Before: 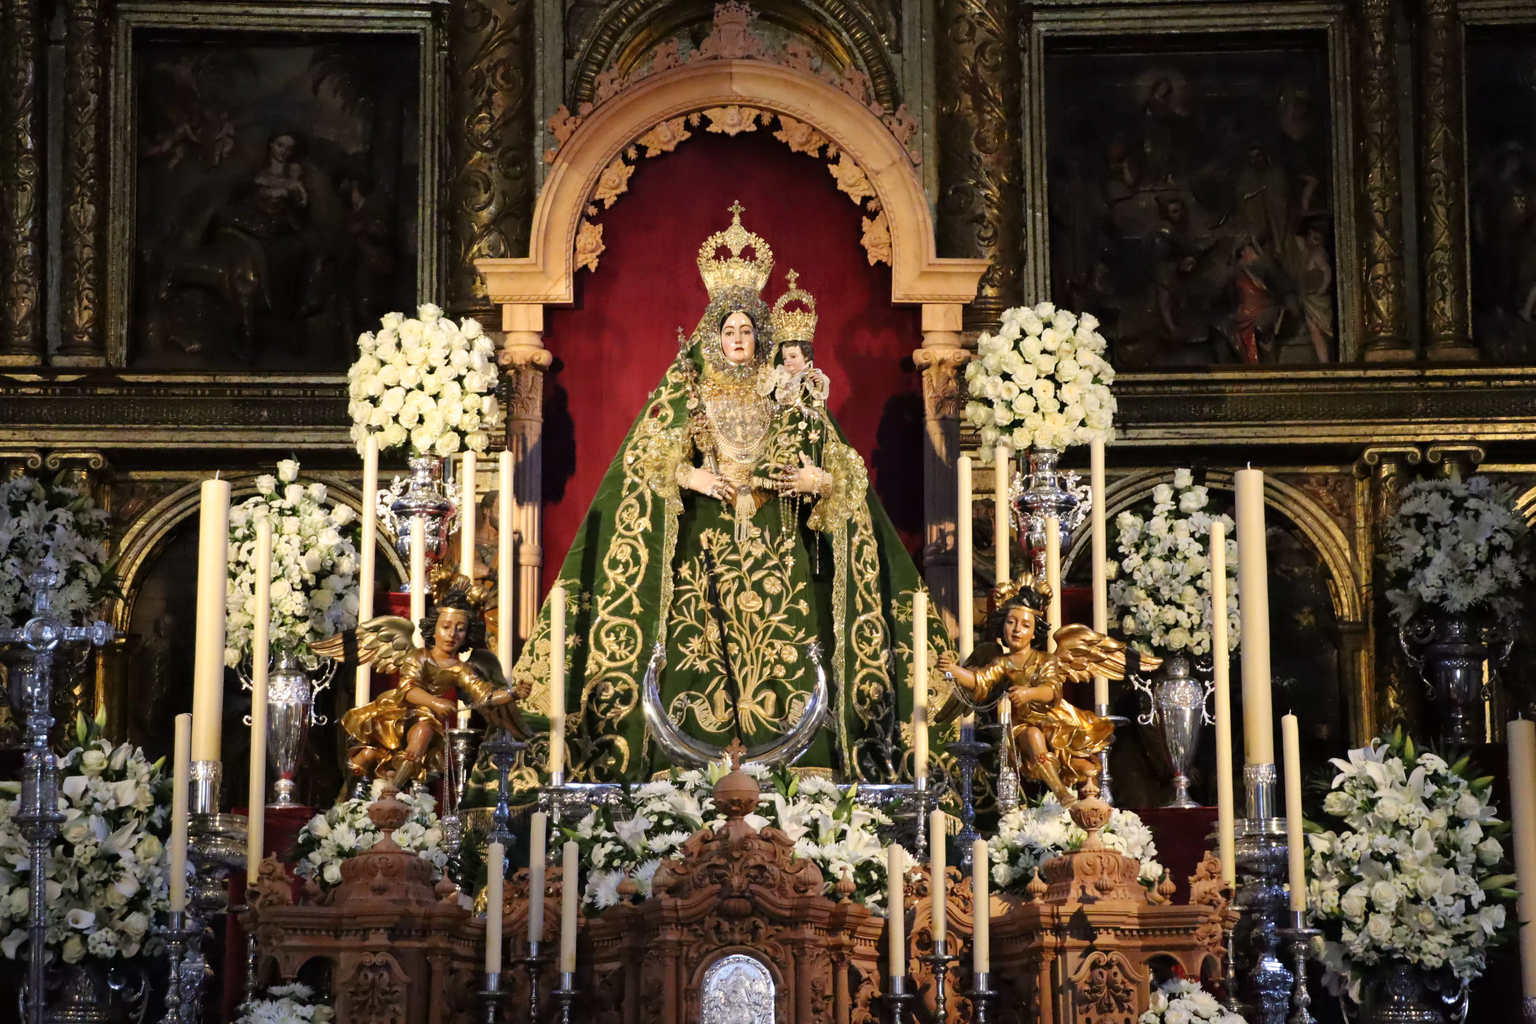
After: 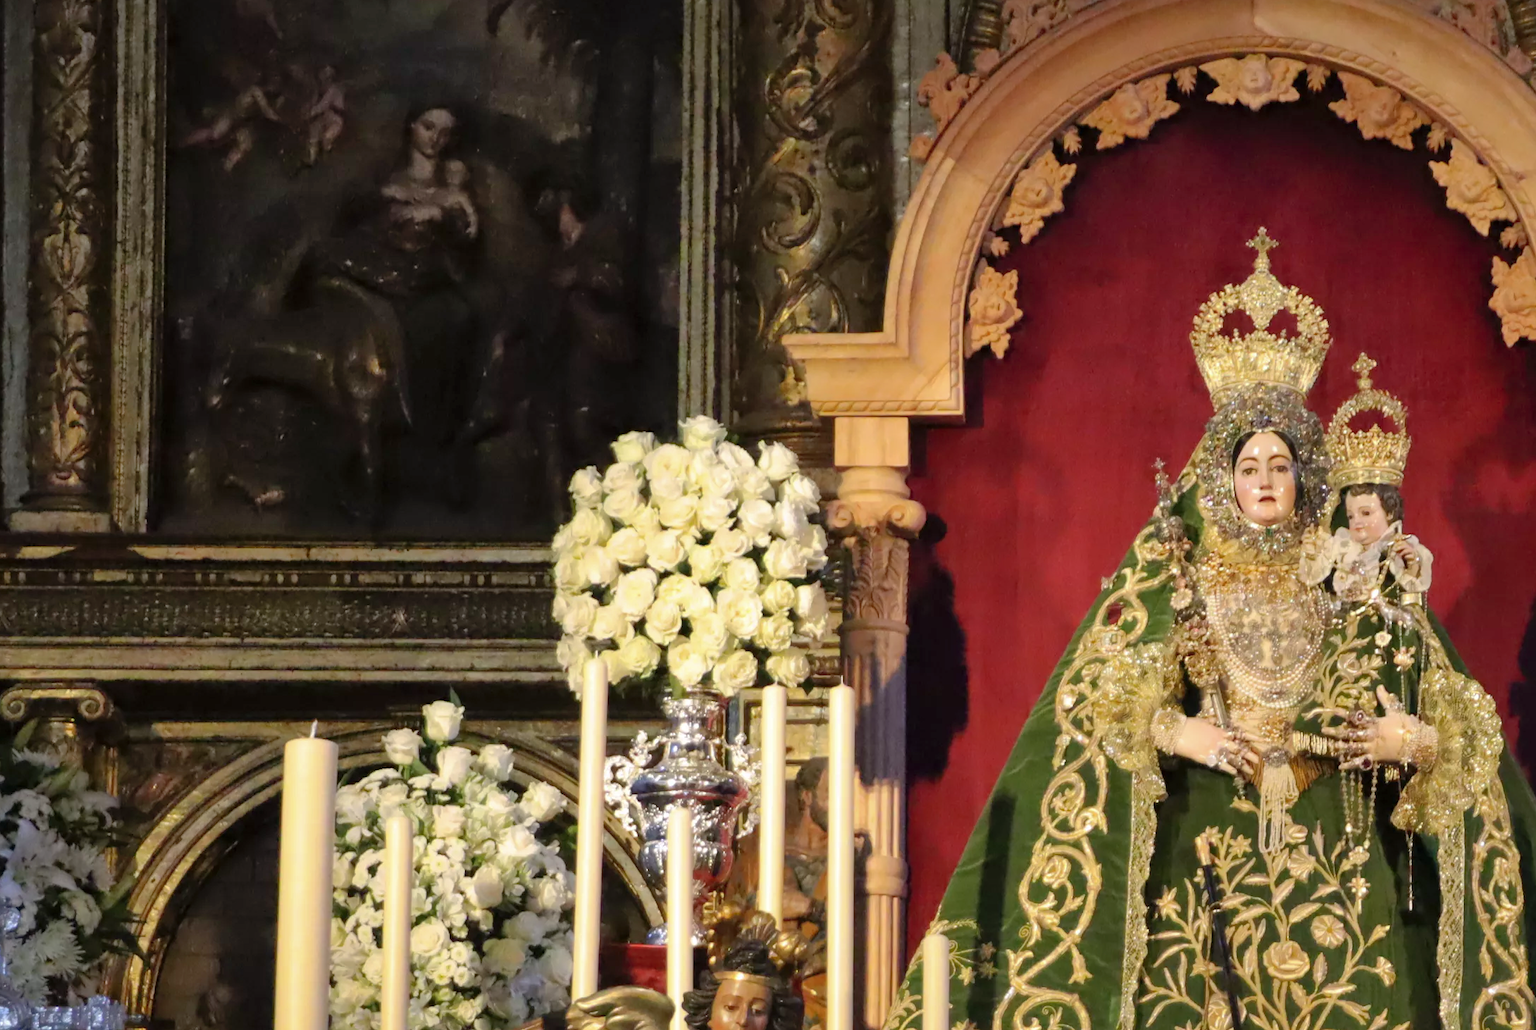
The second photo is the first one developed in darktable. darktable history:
crop and rotate: left 3.03%, top 7.426%, right 42.234%, bottom 37.525%
shadows and highlights: on, module defaults
